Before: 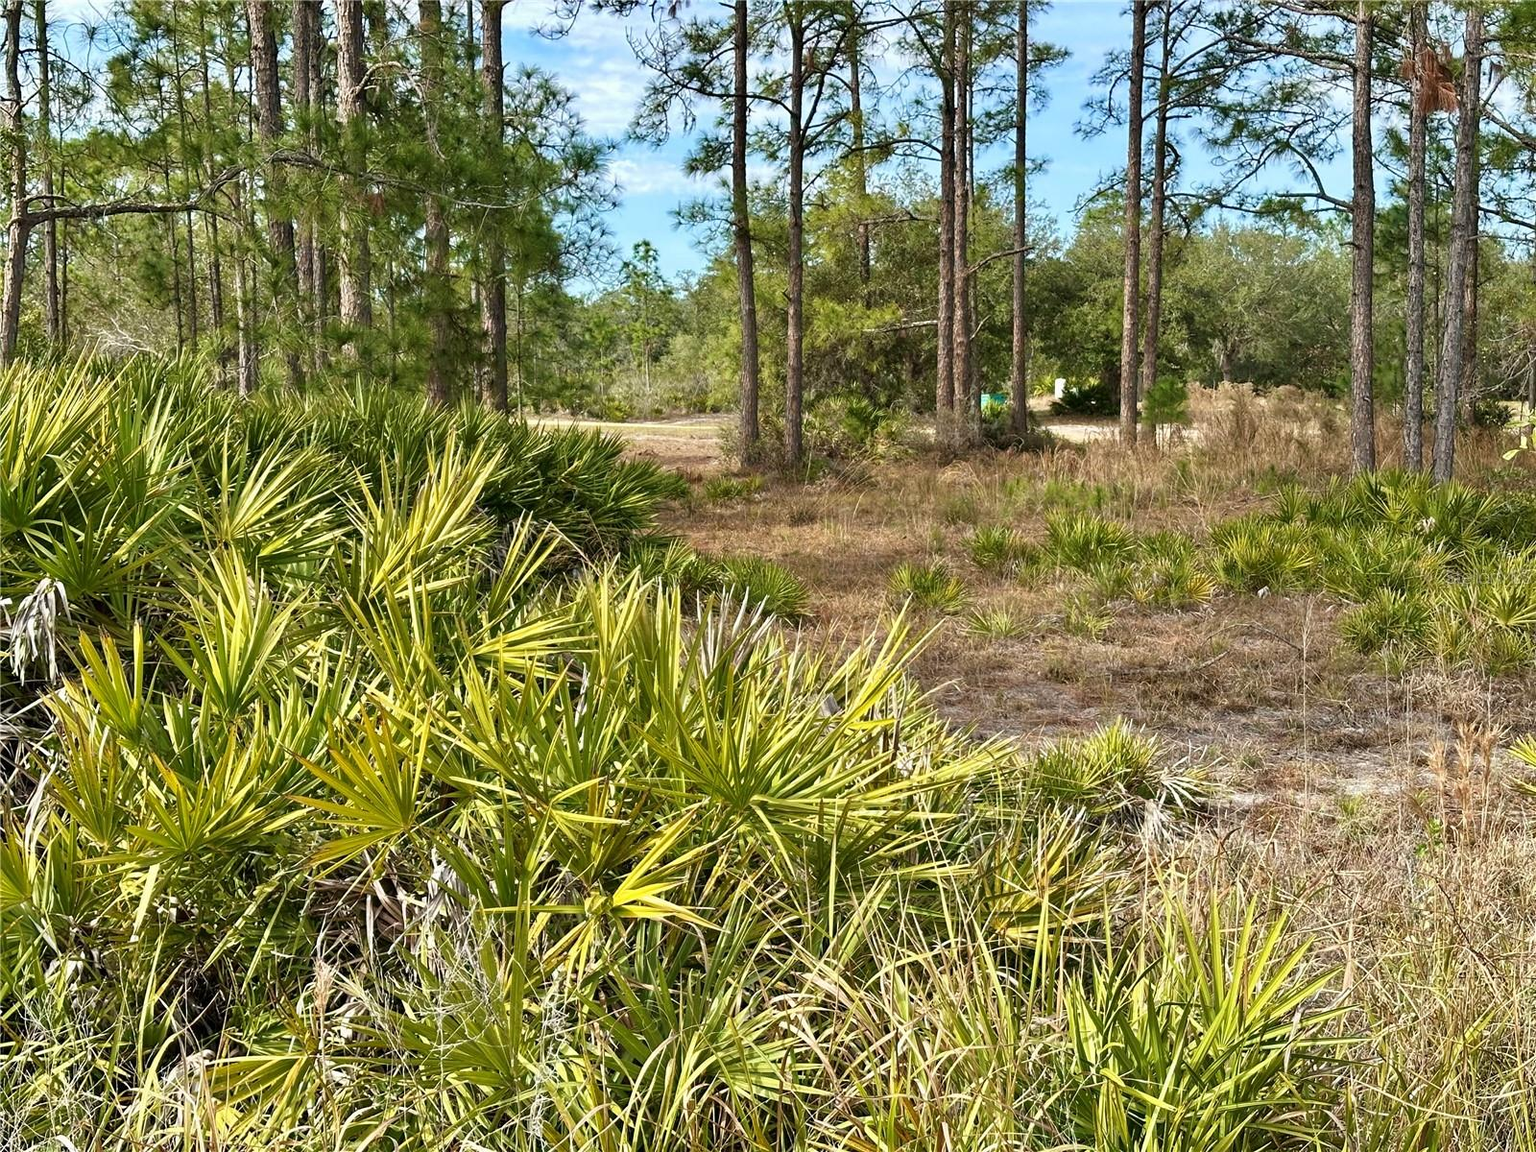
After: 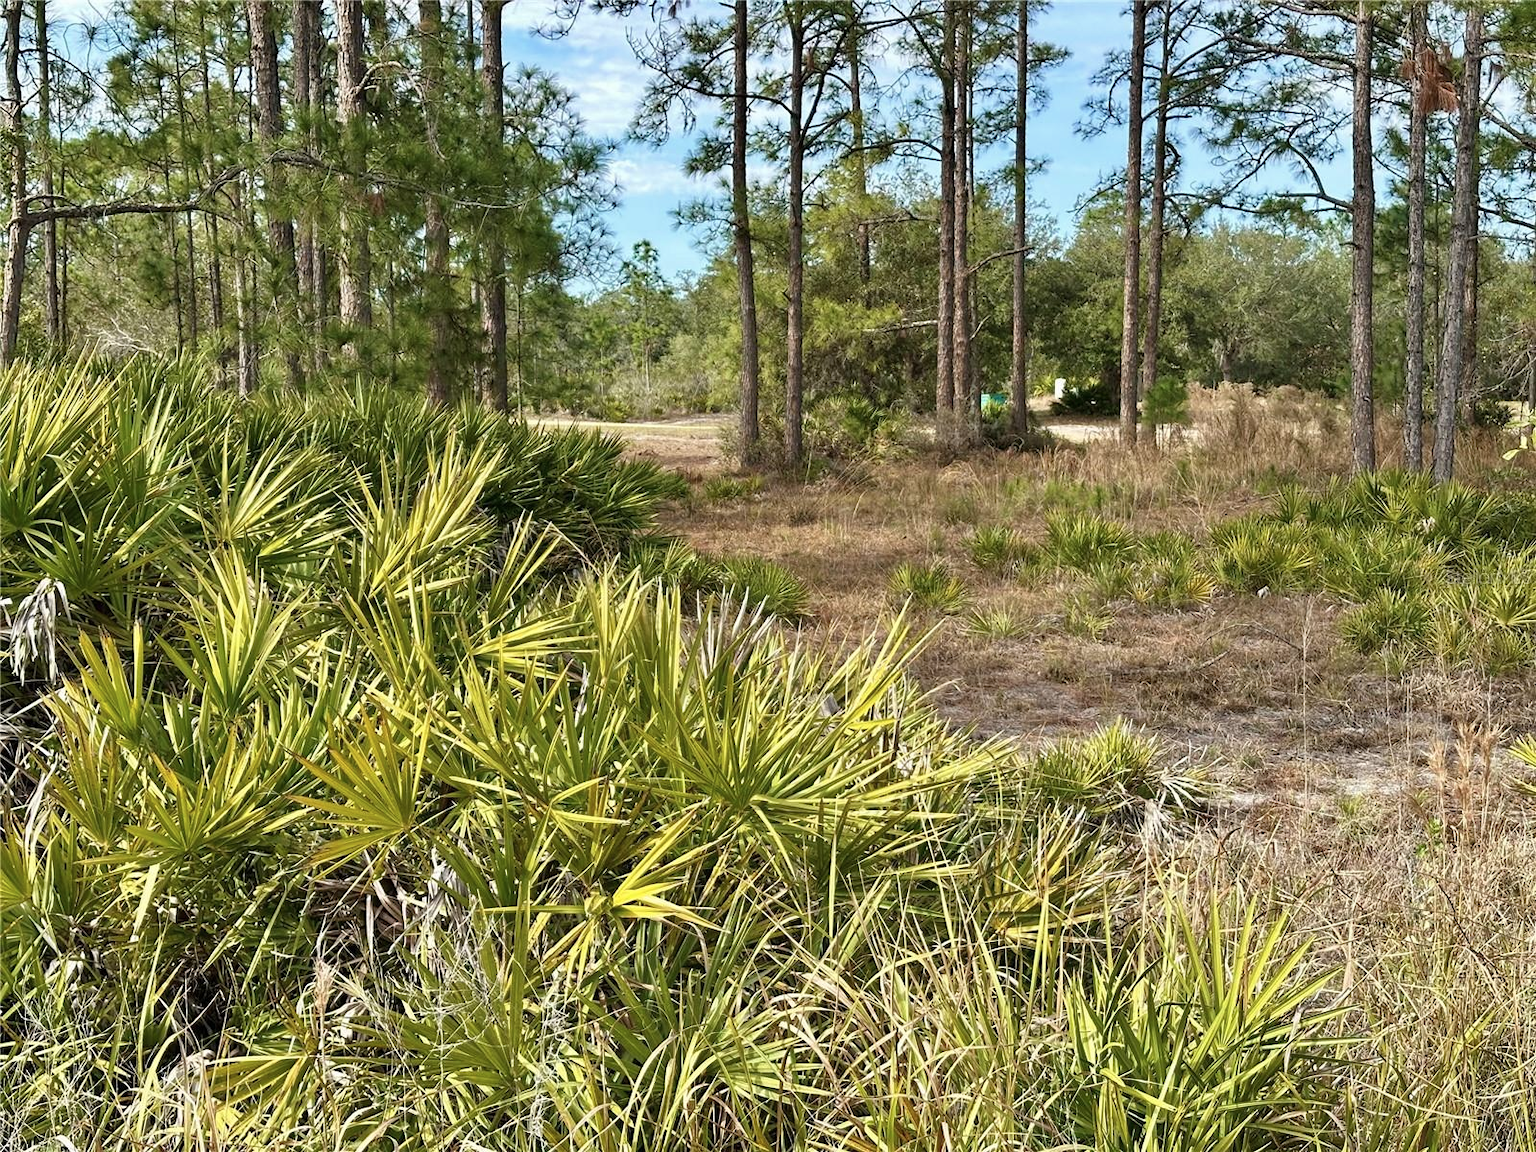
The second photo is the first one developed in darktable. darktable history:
white balance: emerald 1
contrast brightness saturation: saturation -0.1
